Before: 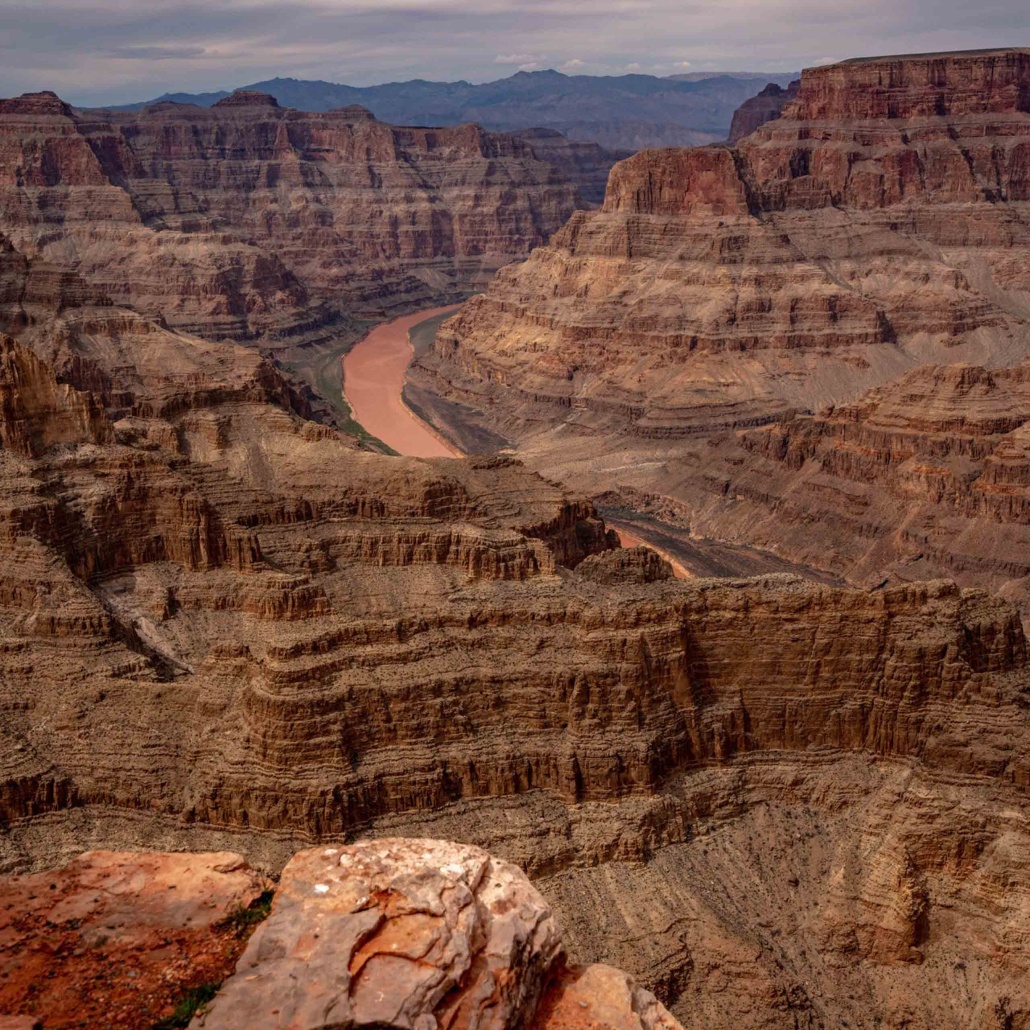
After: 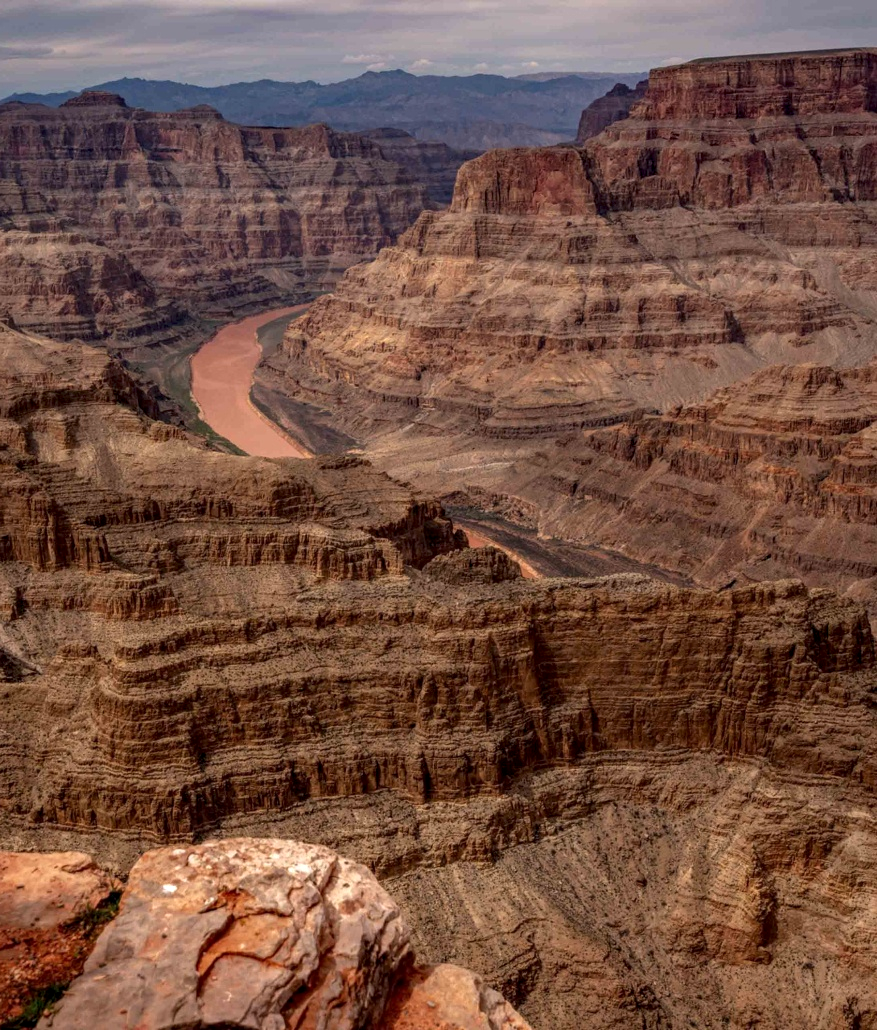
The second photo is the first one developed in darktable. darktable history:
exposure: compensate exposure bias true, compensate highlight preservation false
local contrast: on, module defaults
crop and rotate: left 14.812%
